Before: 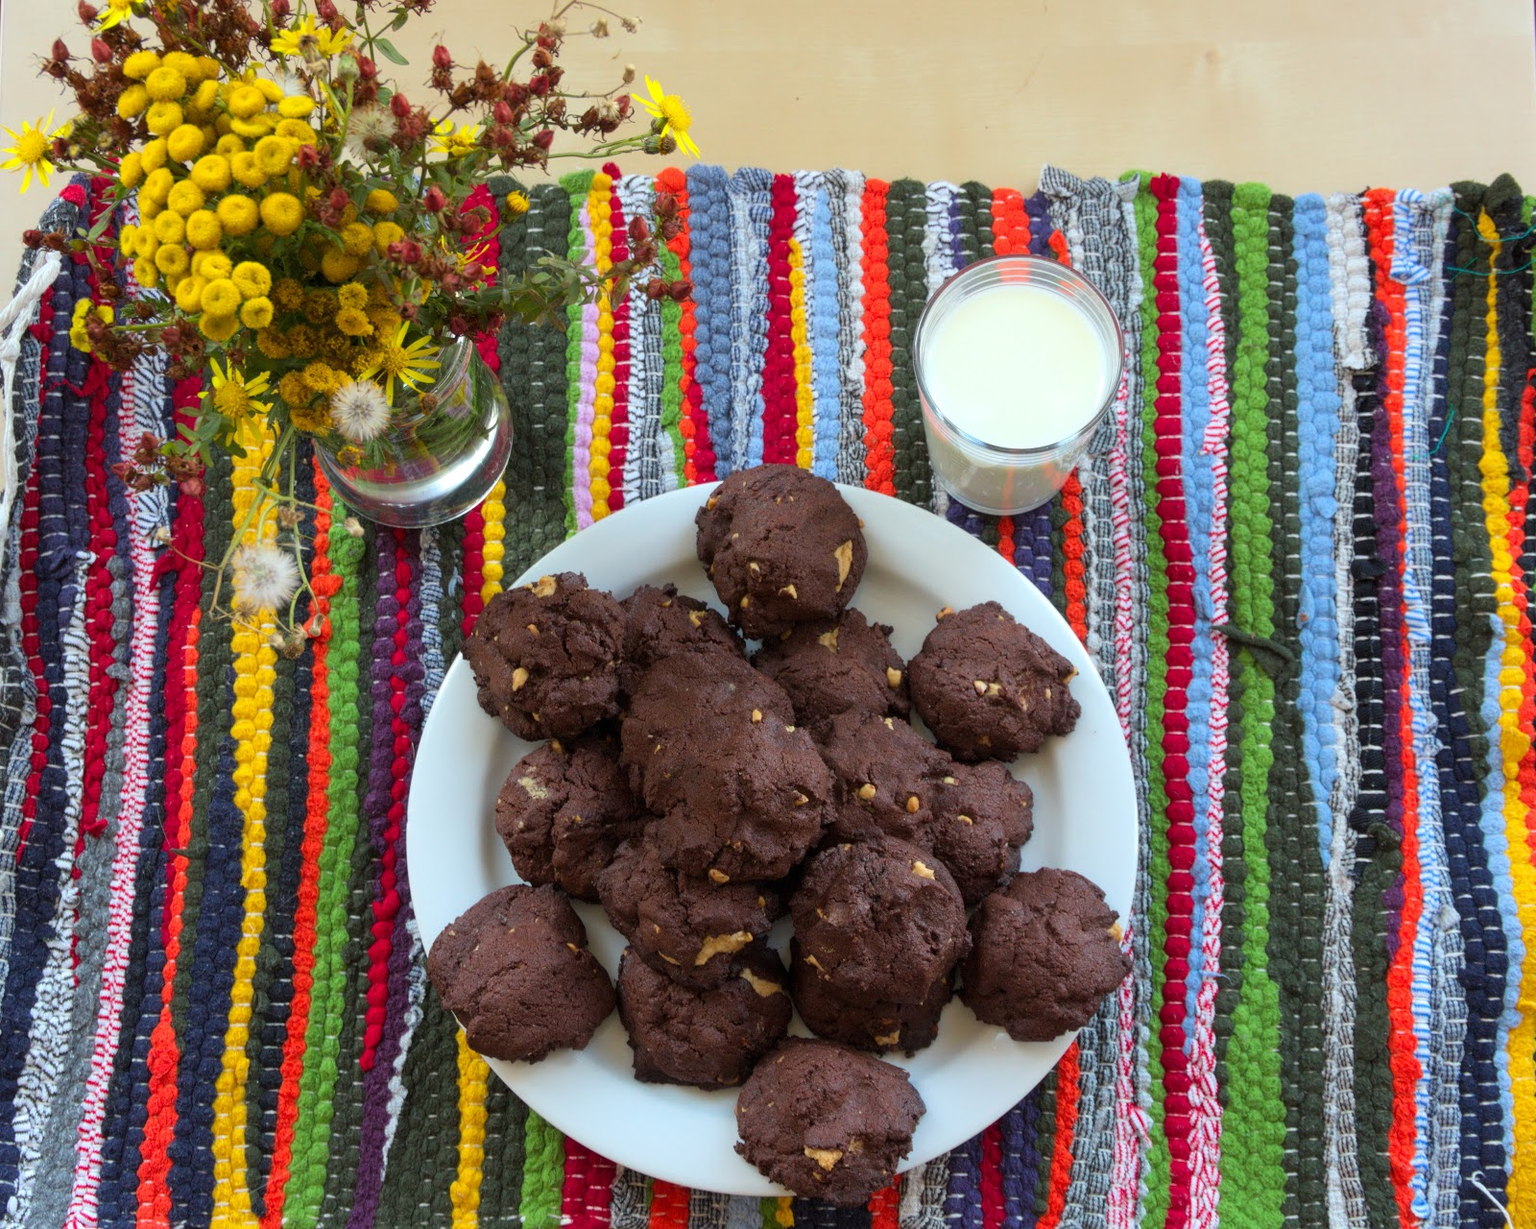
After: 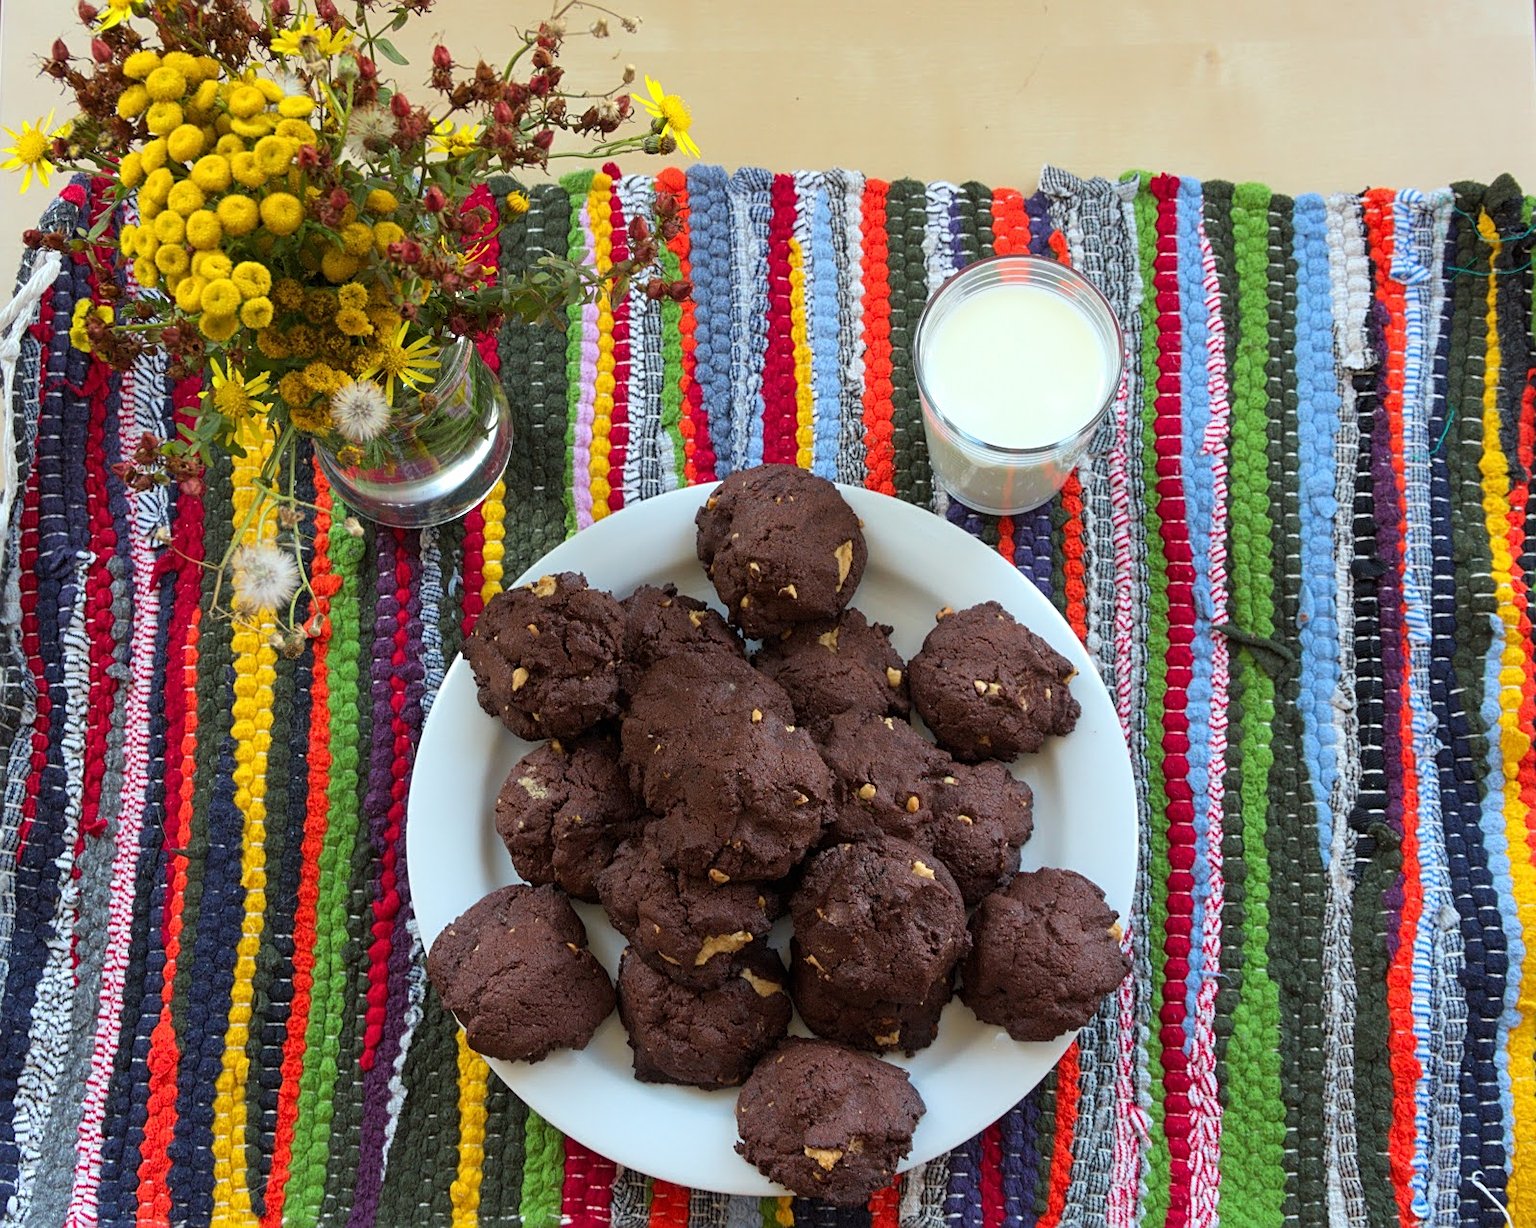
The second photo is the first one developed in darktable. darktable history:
sharpen: radius 2.191, amount 0.38, threshold 0.205
